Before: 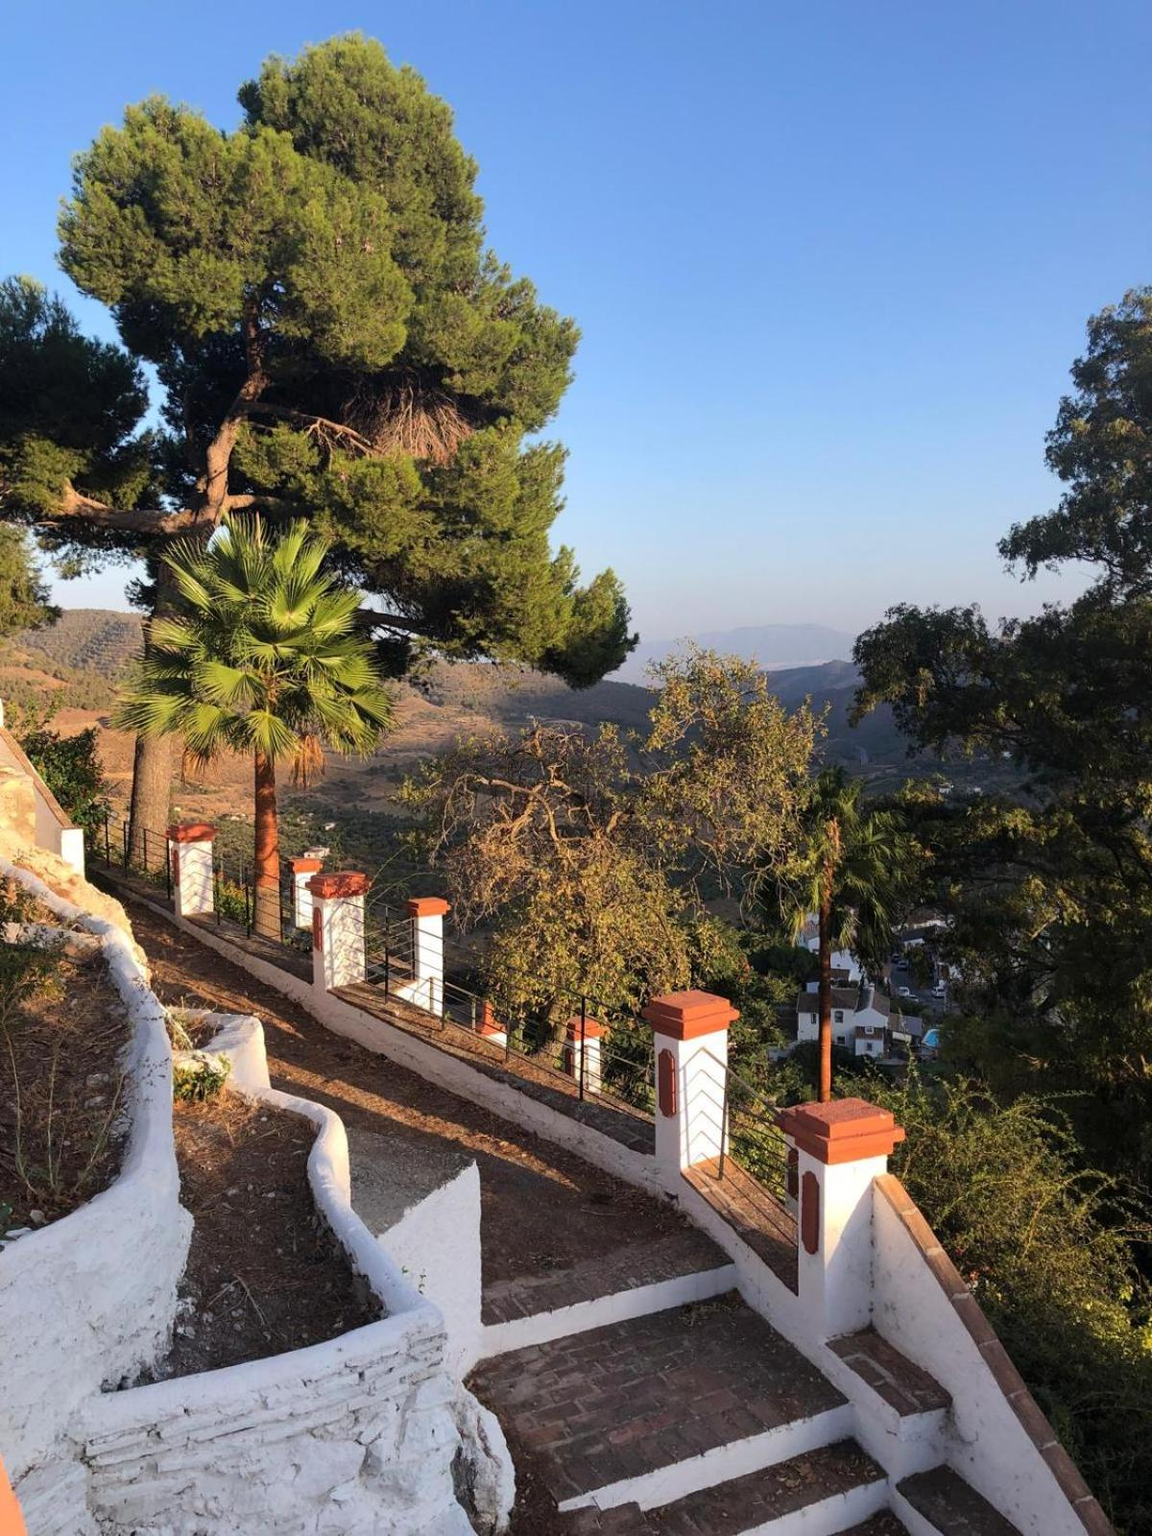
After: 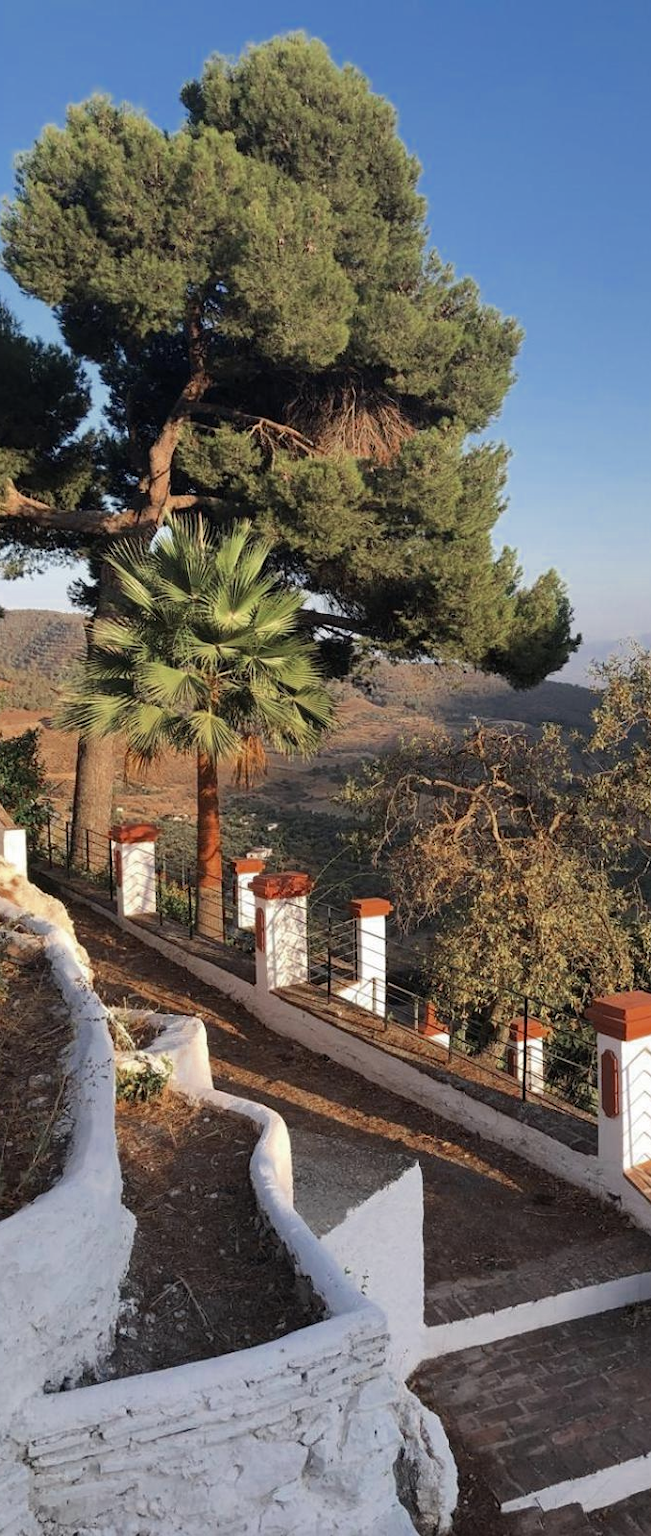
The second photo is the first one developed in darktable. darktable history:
crop: left 5.015%, right 38.432%
color zones: curves: ch0 [(0, 0.5) (0.125, 0.4) (0.25, 0.5) (0.375, 0.4) (0.5, 0.4) (0.625, 0.35) (0.75, 0.35) (0.875, 0.5)]; ch1 [(0, 0.35) (0.125, 0.45) (0.25, 0.35) (0.375, 0.35) (0.5, 0.35) (0.625, 0.35) (0.75, 0.45) (0.875, 0.35)]; ch2 [(0, 0.6) (0.125, 0.5) (0.25, 0.5) (0.375, 0.6) (0.5, 0.6) (0.625, 0.5) (0.75, 0.5) (0.875, 0.5)]
